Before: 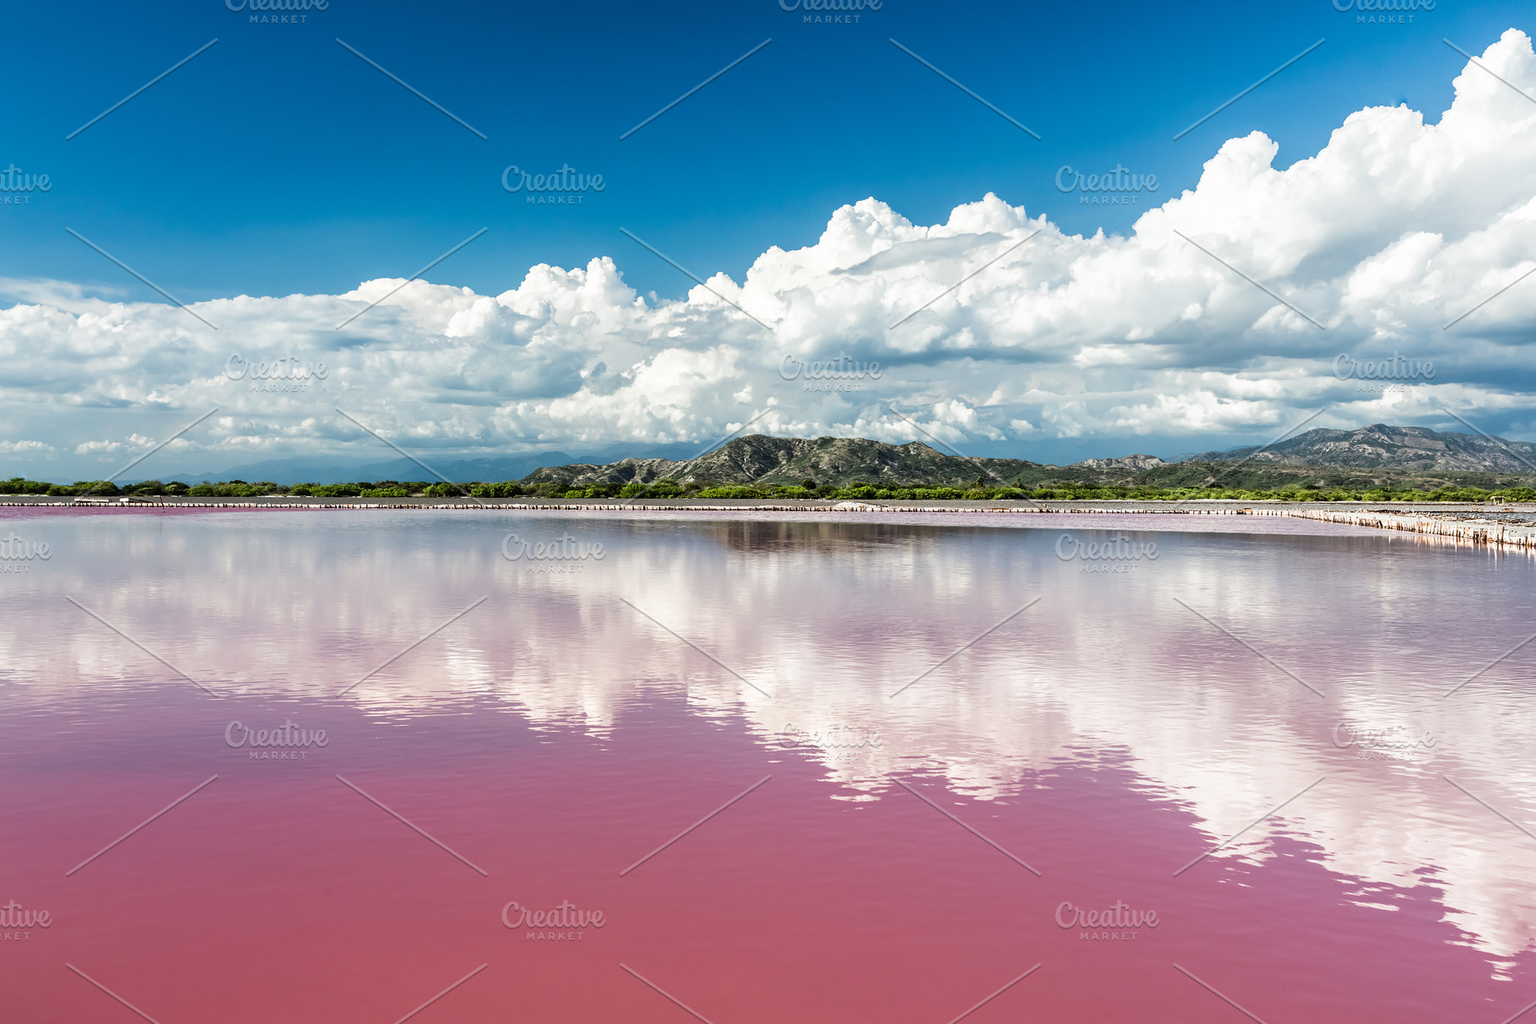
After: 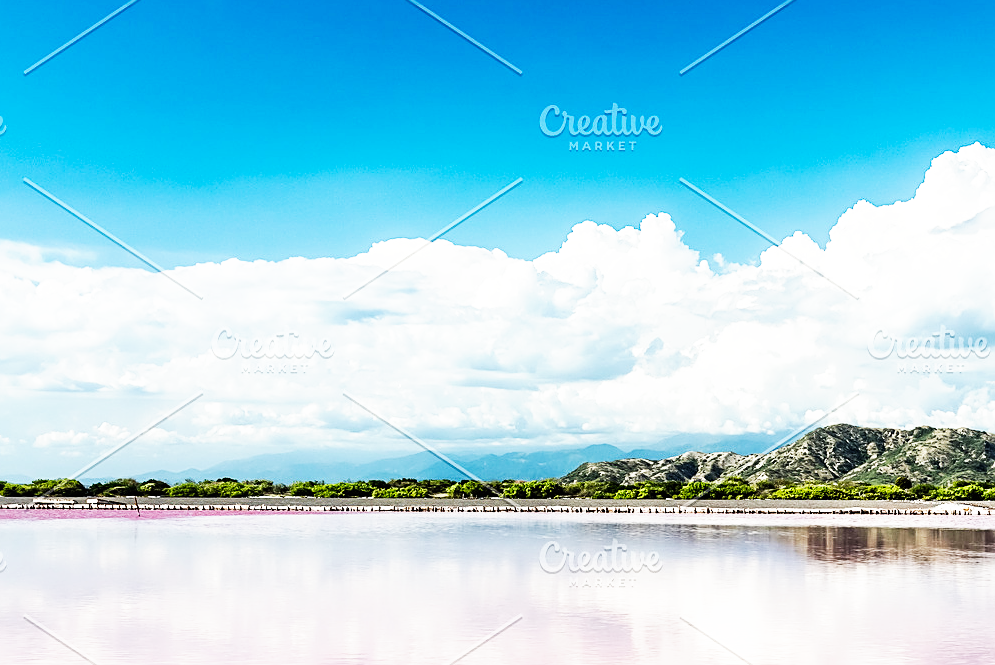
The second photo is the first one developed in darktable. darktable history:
base curve: curves: ch0 [(0, 0) (0.007, 0.004) (0.027, 0.03) (0.046, 0.07) (0.207, 0.54) (0.442, 0.872) (0.673, 0.972) (1, 1)], preserve colors none
crop and rotate: left 3.047%, top 7.509%, right 42.236%, bottom 37.598%
sharpen: on, module defaults
